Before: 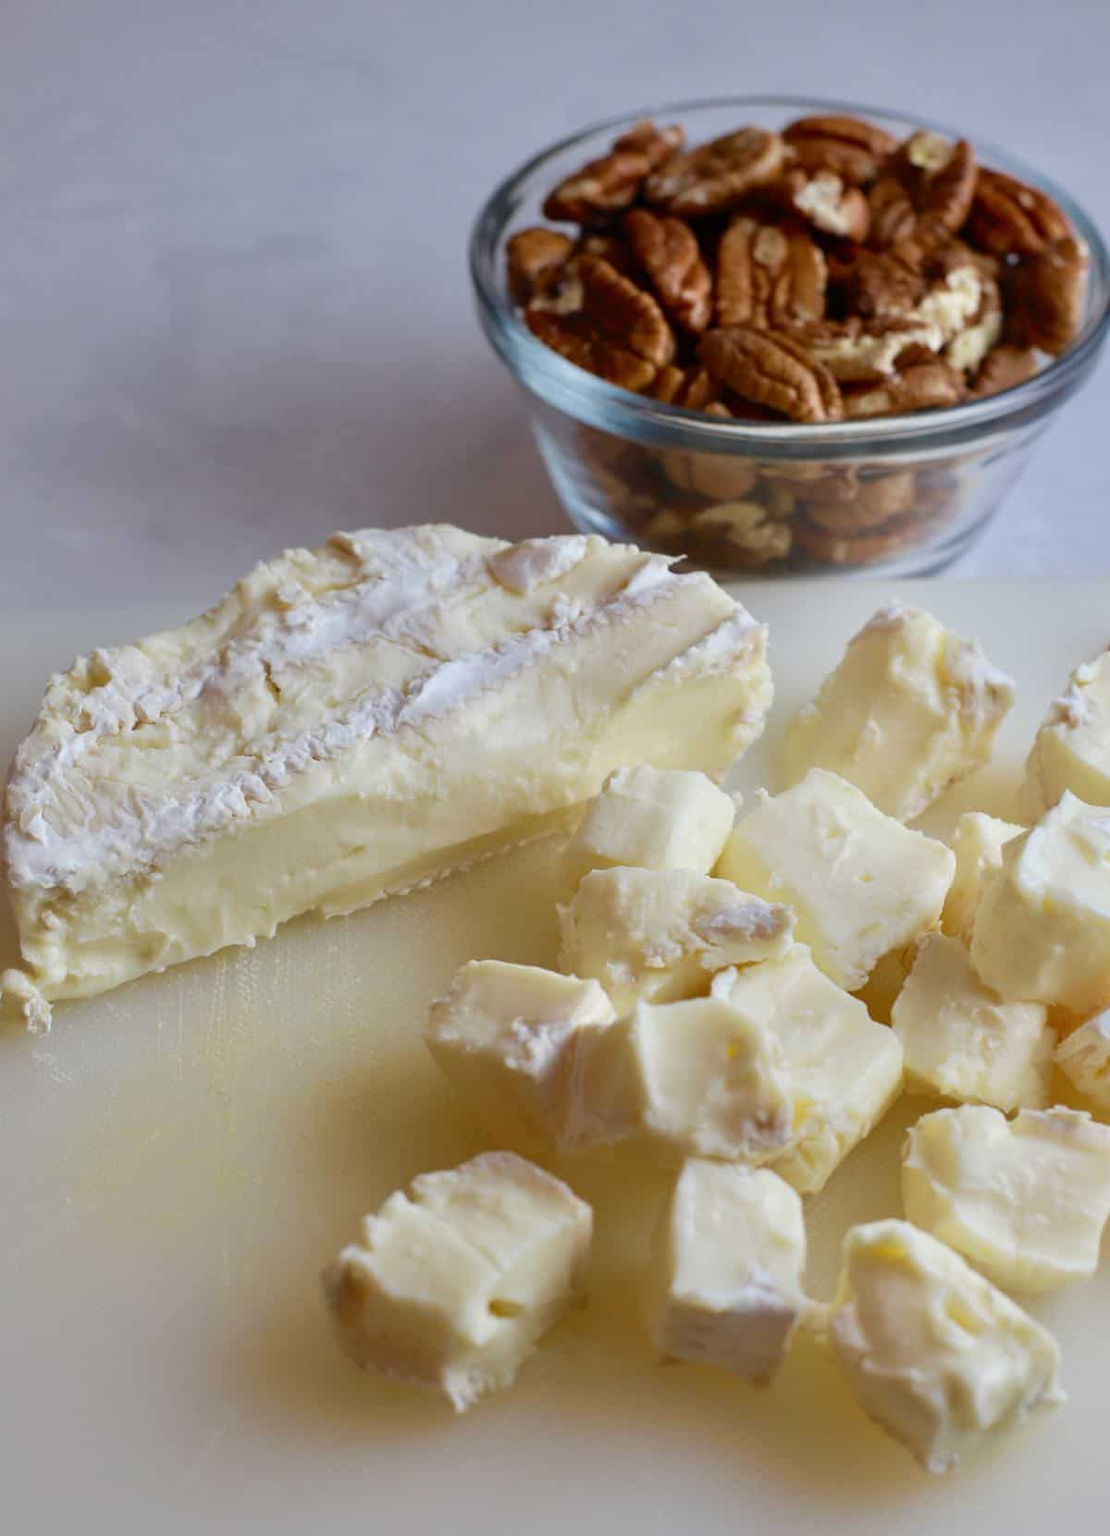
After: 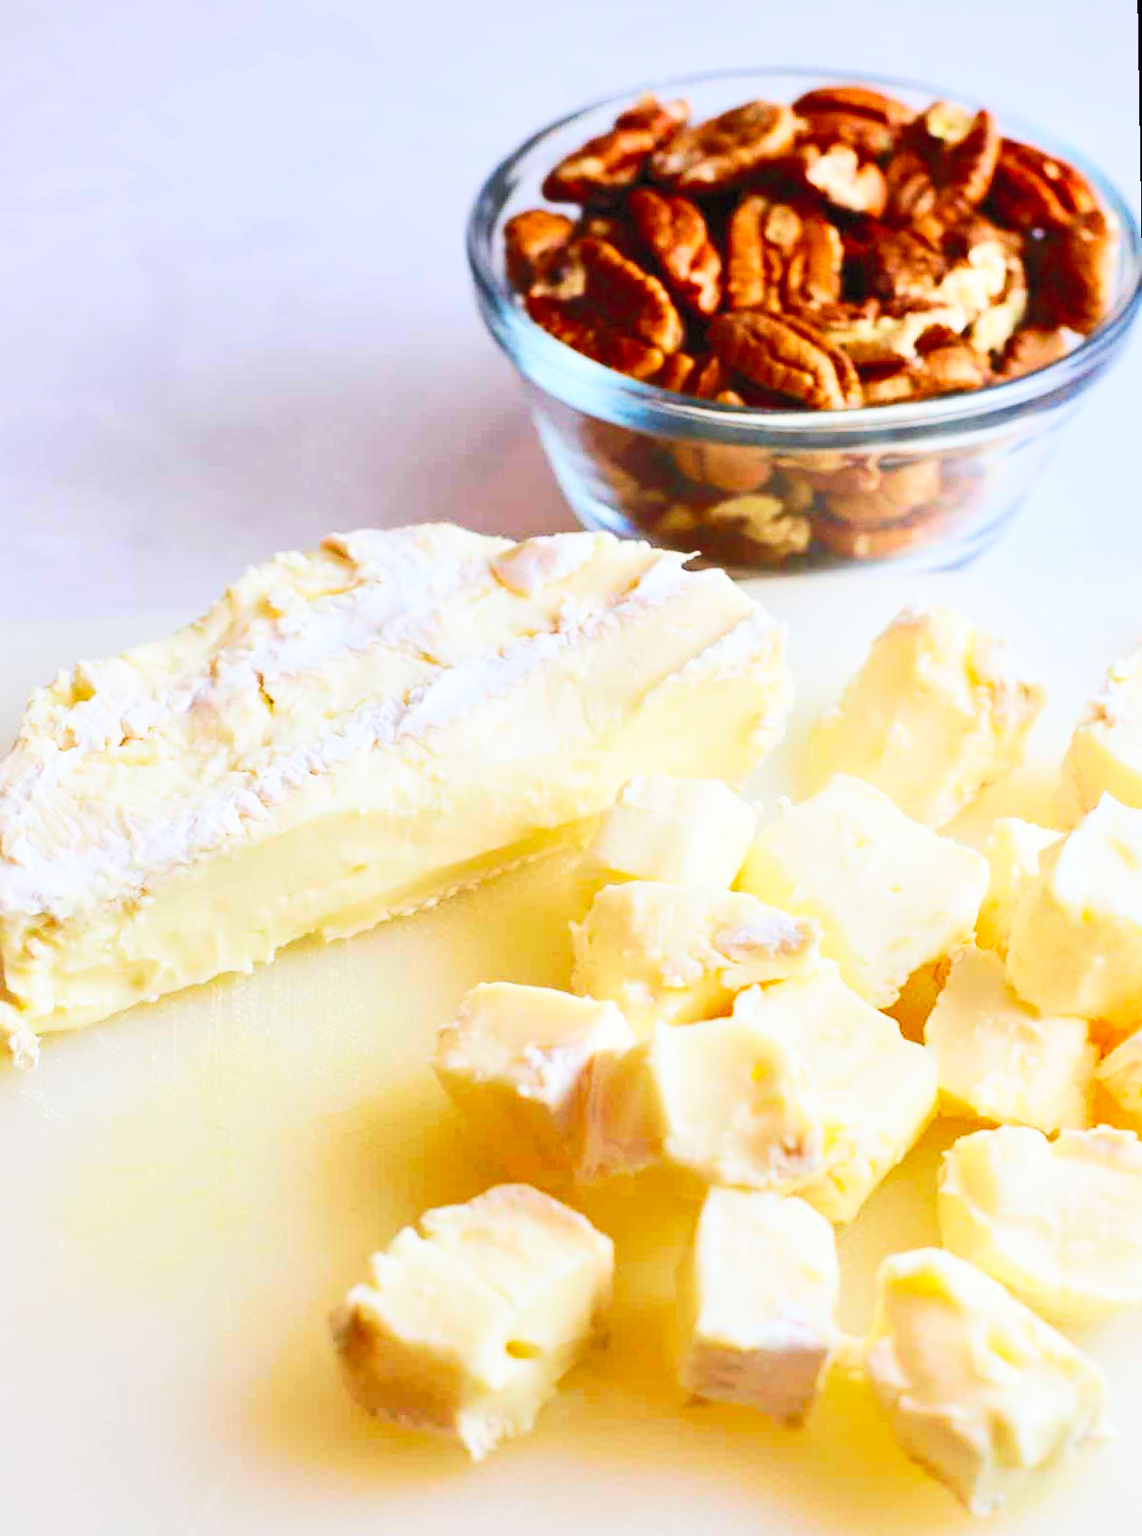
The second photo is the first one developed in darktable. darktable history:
crop and rotate: left 1.774%, right 0.633%, bottom 1.28%
exposure: exposure 0.258 EV, compensate highlight preservation false
rotate and perspective: rotation -1°, crop left 0.011, crop right 0.989, crop top 0.025, crop bottom 0.975
rgb curve: curves: ch0 [(0, 0) (0.093, 0.159) (0.241, 0.265) (0.414, 0.42) (1, 1)], compensate middle gray true, preserve colors basic power
contrast brightness saturation: contrast 0.24, brightness 0.26, saturation 0.39
base curve: curves: ch0 [(0, 0) (0.032, 0.025) (0.121, 0.166) (0.206, 0.329) (0.605, 0.79) (1, 1)], preserve colors none
